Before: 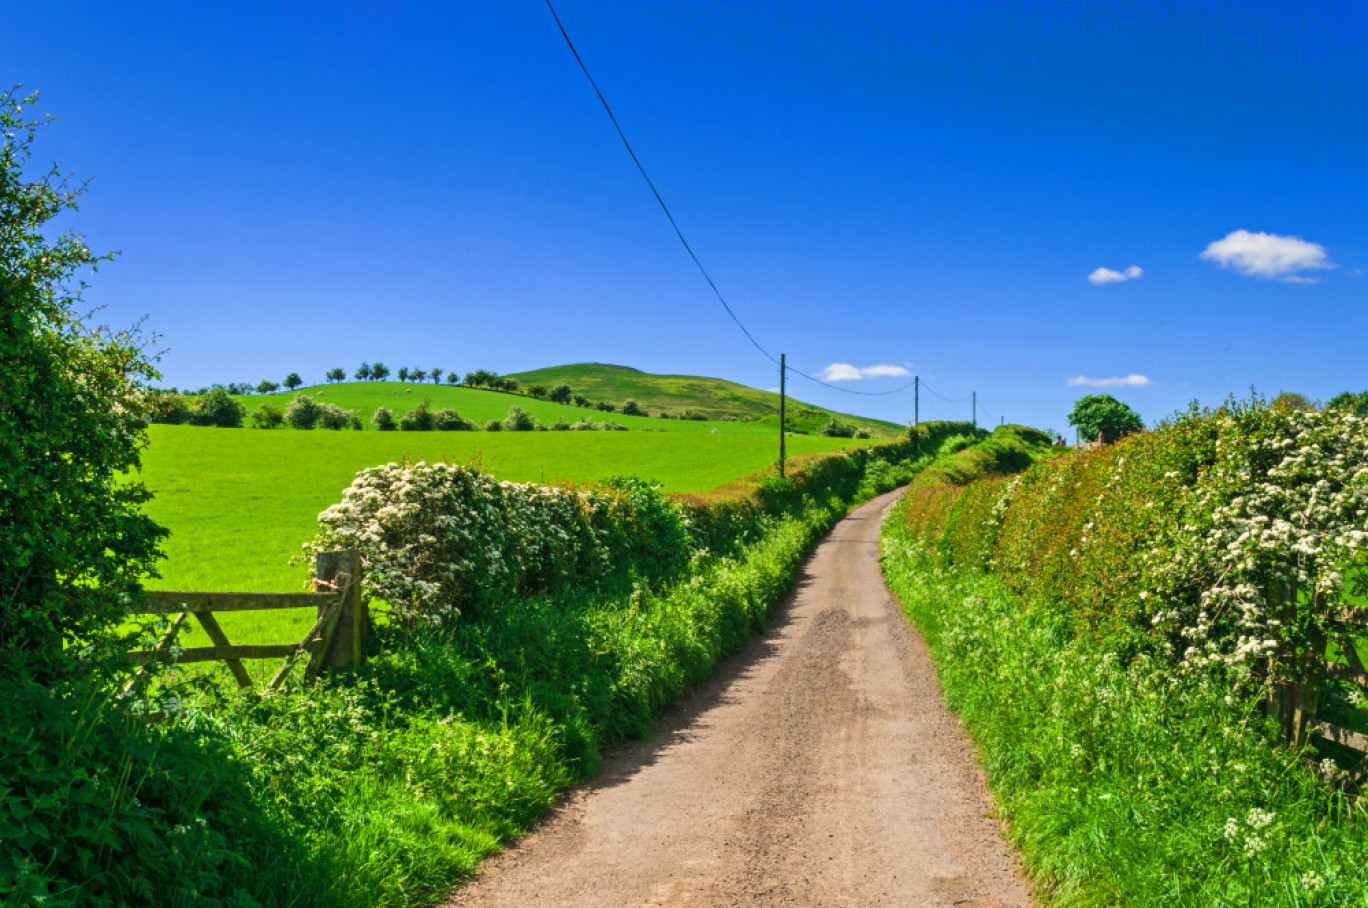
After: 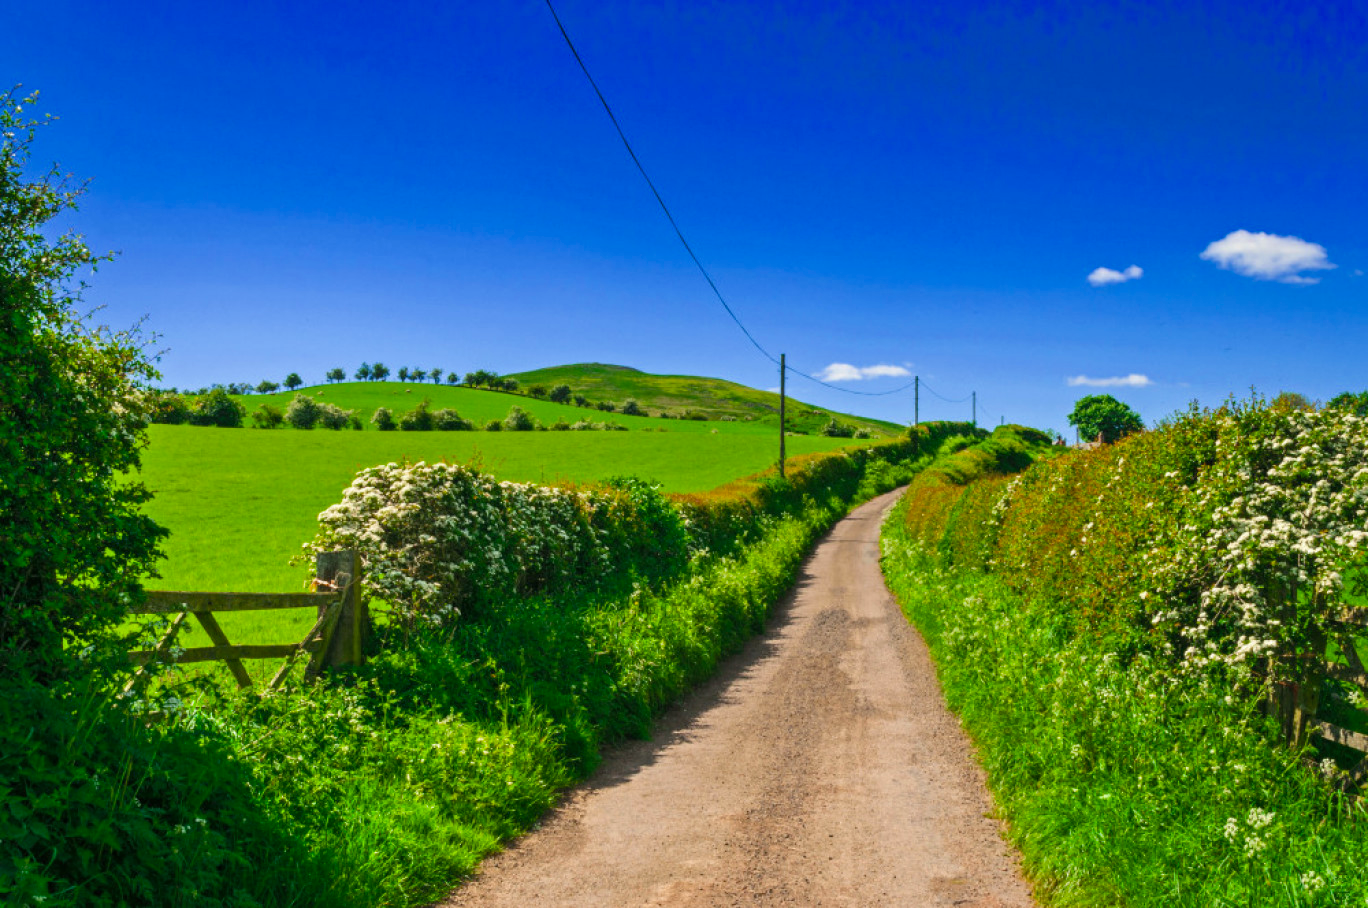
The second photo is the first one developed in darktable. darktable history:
shadows and highlights: shadows 25, highlights -25
color balance rgb: perceptual saturation grading › global saturation 8.89%, saturation formula JzAzBz (2021)
